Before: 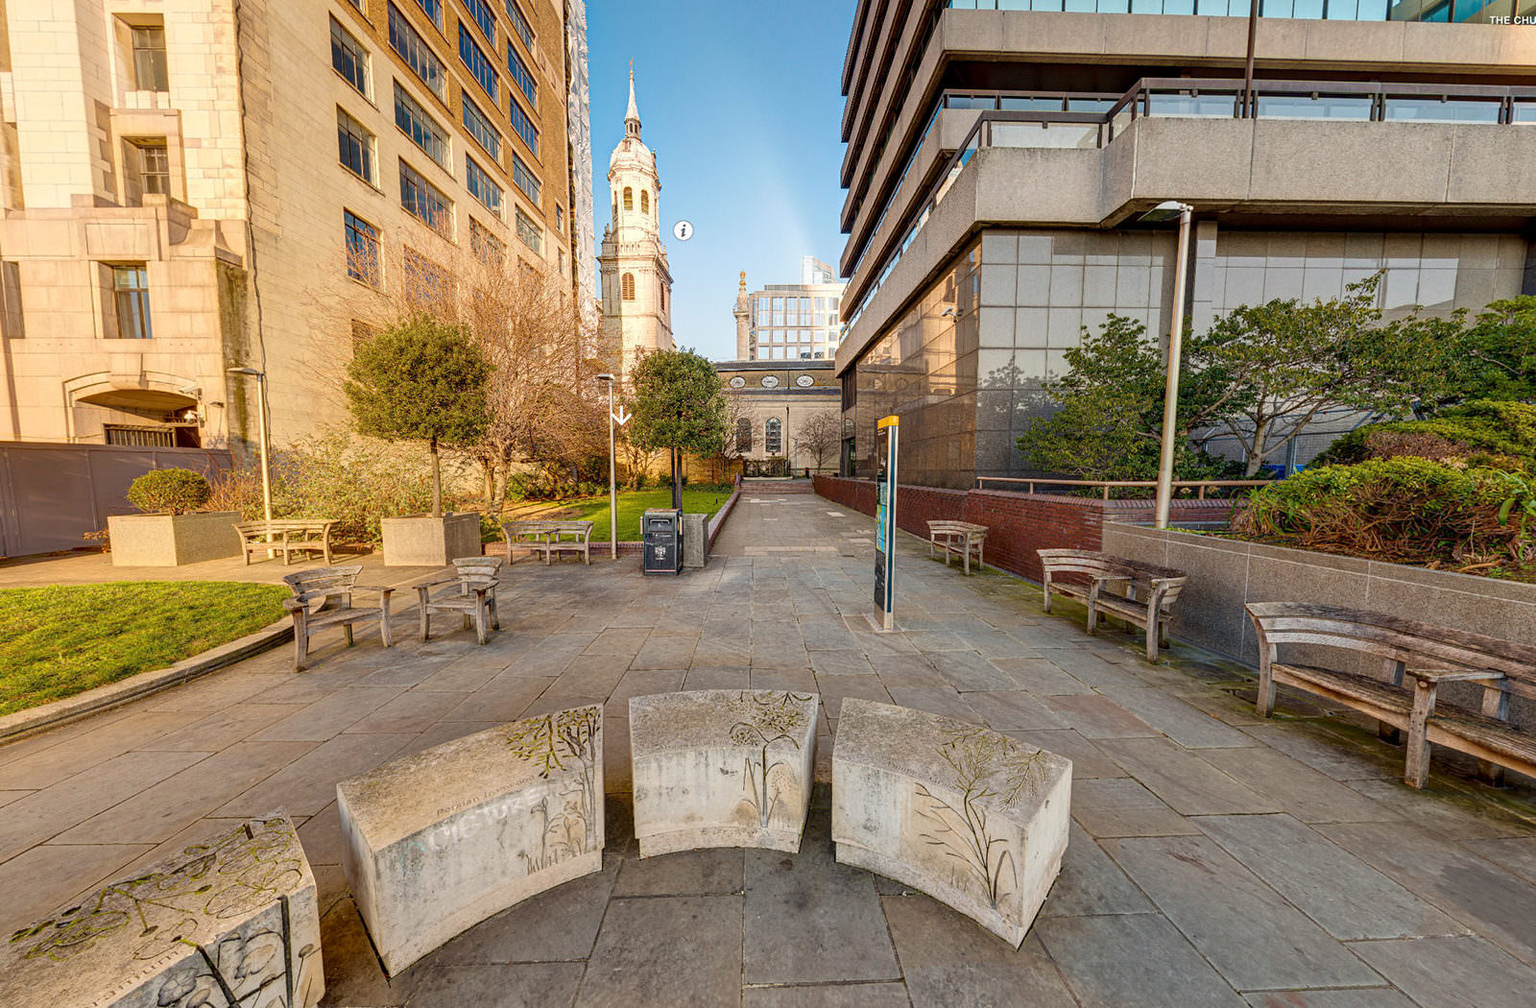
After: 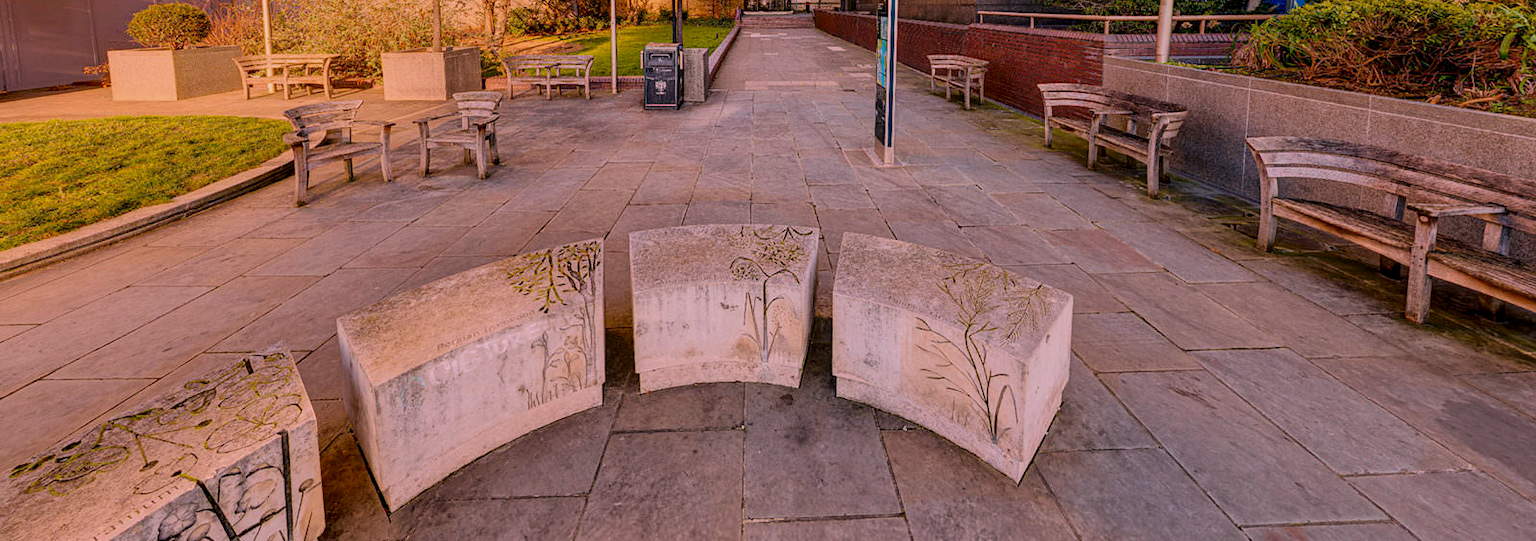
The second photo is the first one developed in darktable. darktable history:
contrast brightness saturation: brightness -0.09
white balance: red 1.188, blue 1.11
filmic rgb: black relative exposure -7.65 EV, white relative exposure 4.56 EV, hardness 3.61, color science v6 (2022)
crop and rotate: top 46.237%
